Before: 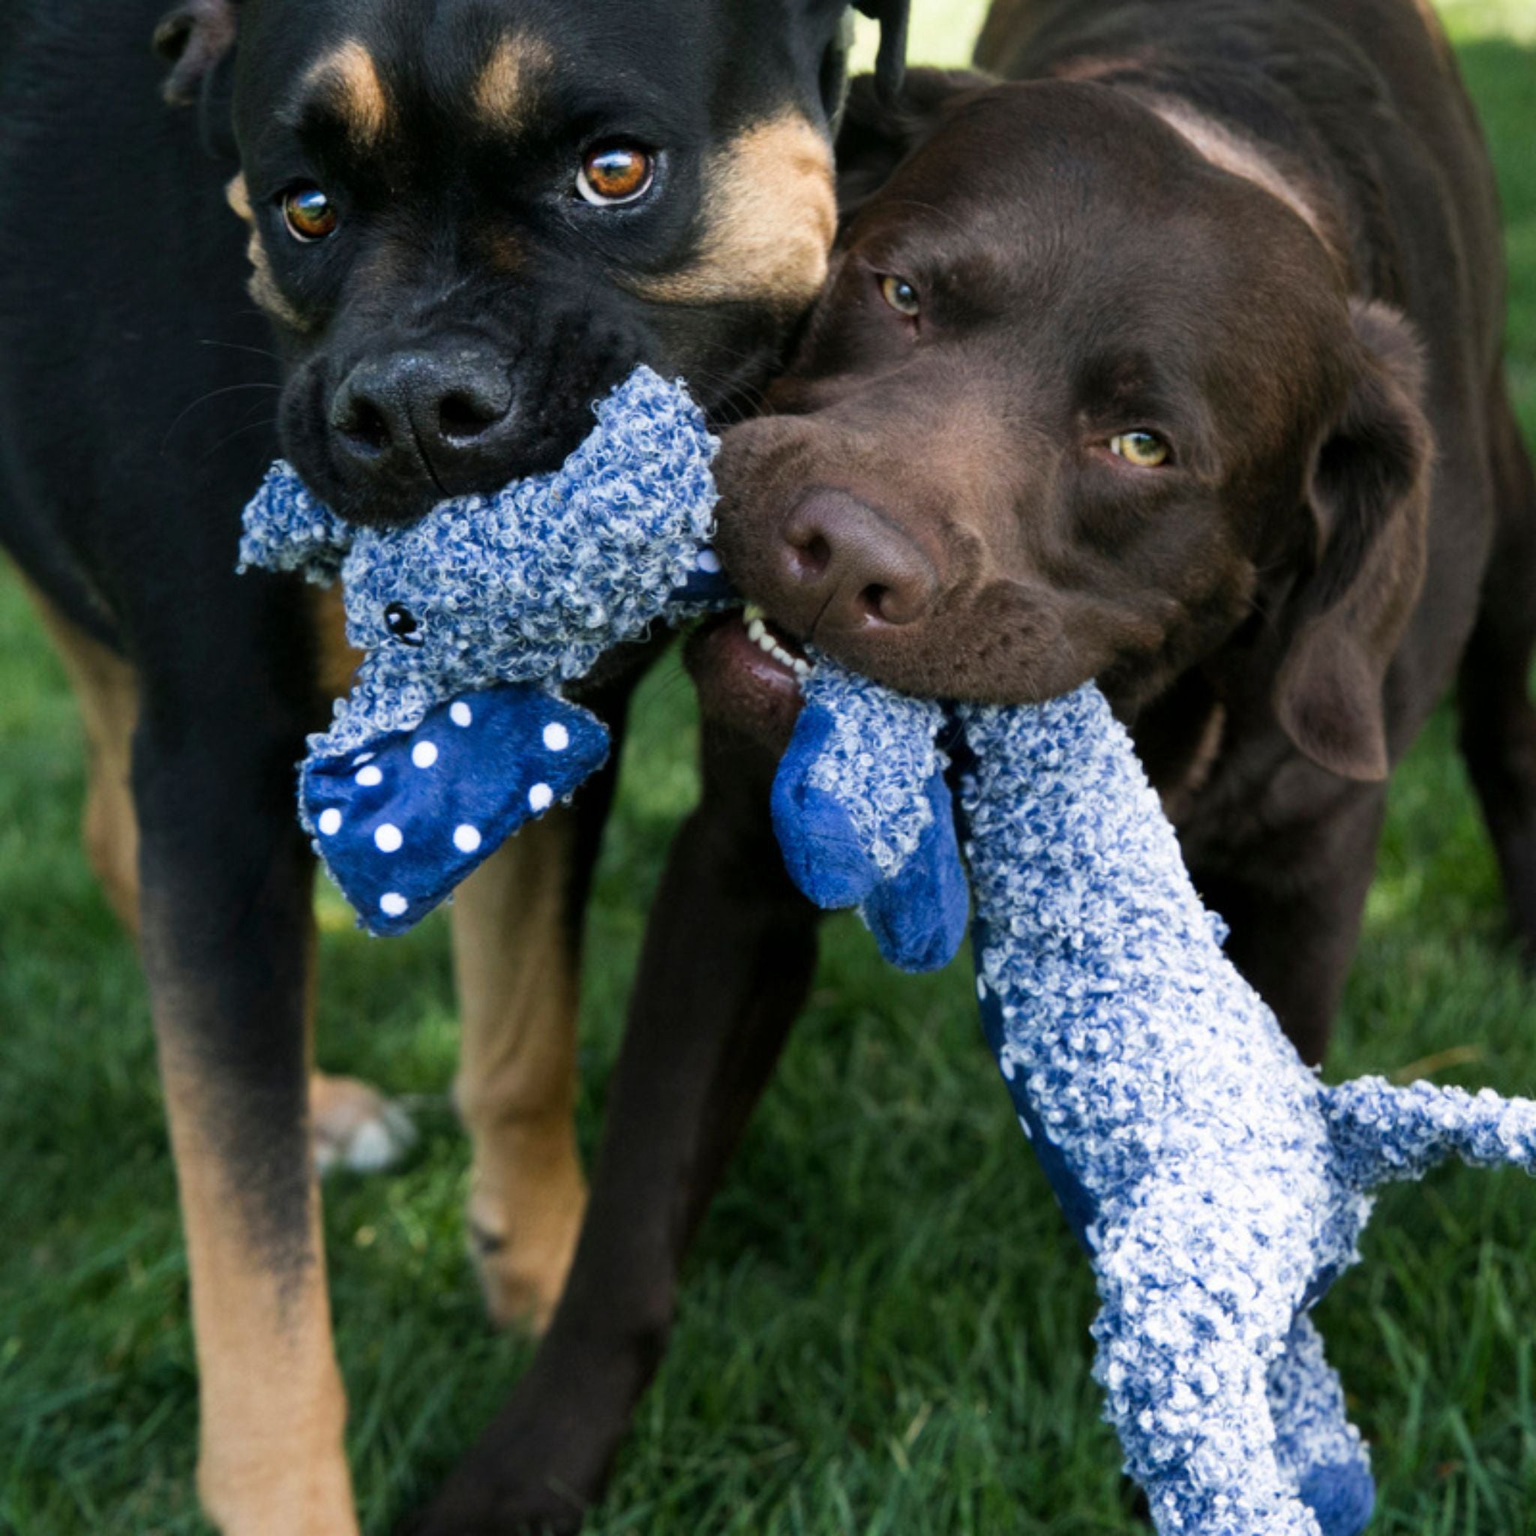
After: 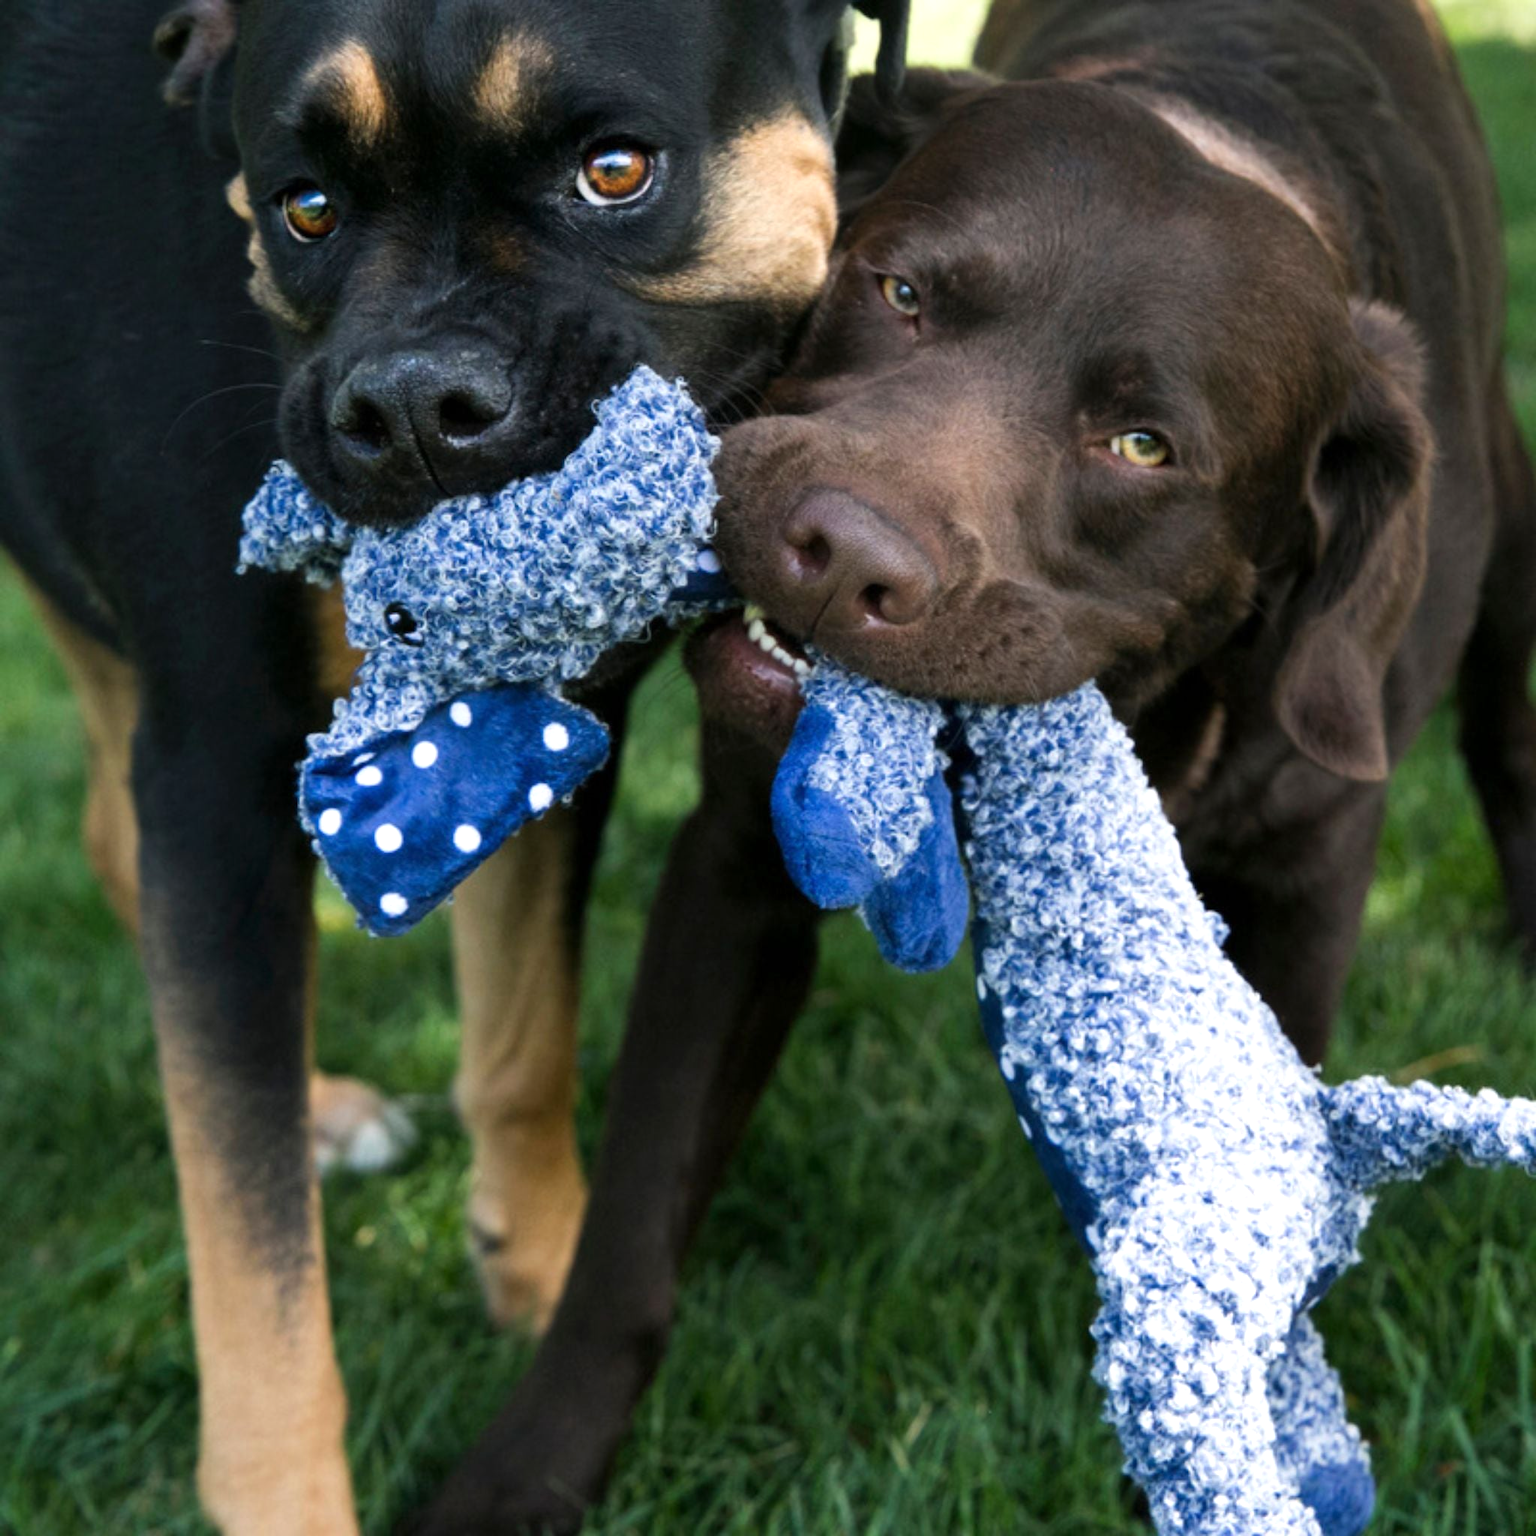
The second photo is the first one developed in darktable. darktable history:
exposure: exposure 0.232 EV, compensate highlight preservation false
